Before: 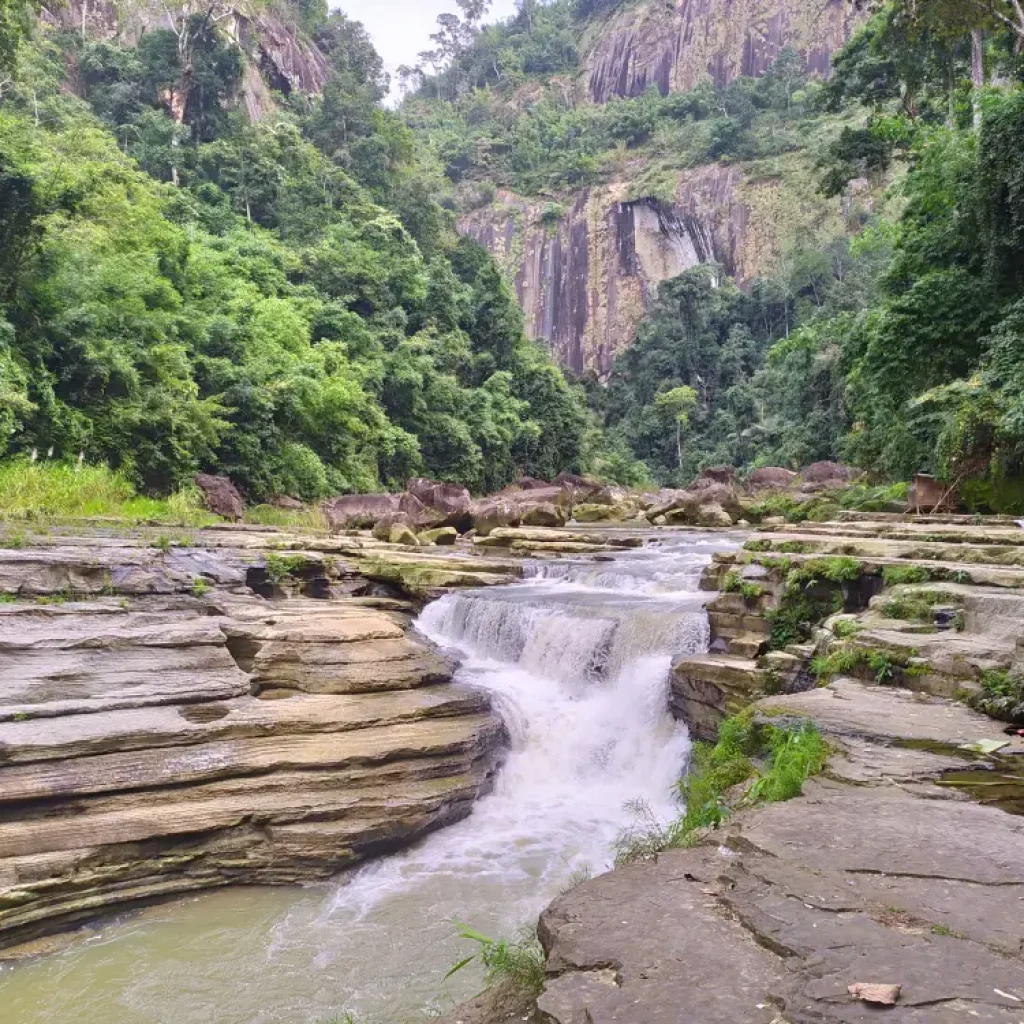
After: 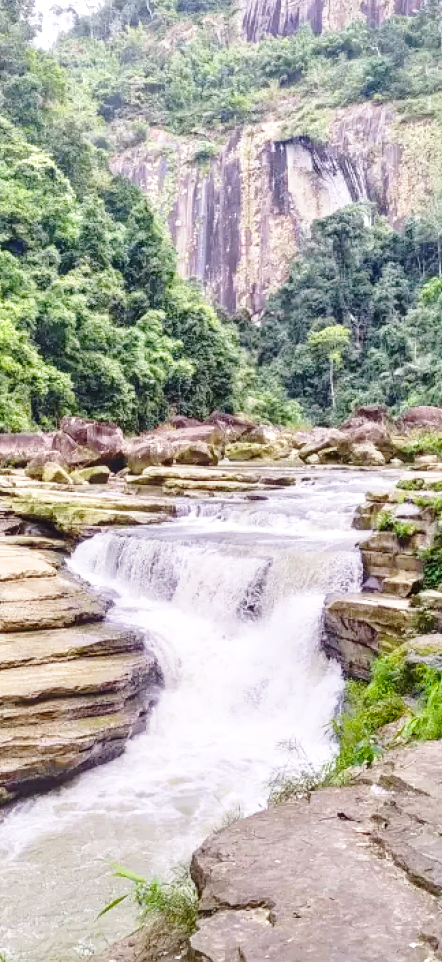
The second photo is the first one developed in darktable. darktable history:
local contrast: highlights 27%, detail 130%
base curve: curves: ch0 [(0, 0) (0.028, 0.03) (0.121, 0.232) (0.46, 0.748) (0.859, 0.968) (1, 1)], preserve colors none
crop: left 33.925%, top 6.038%, right 22.866%
